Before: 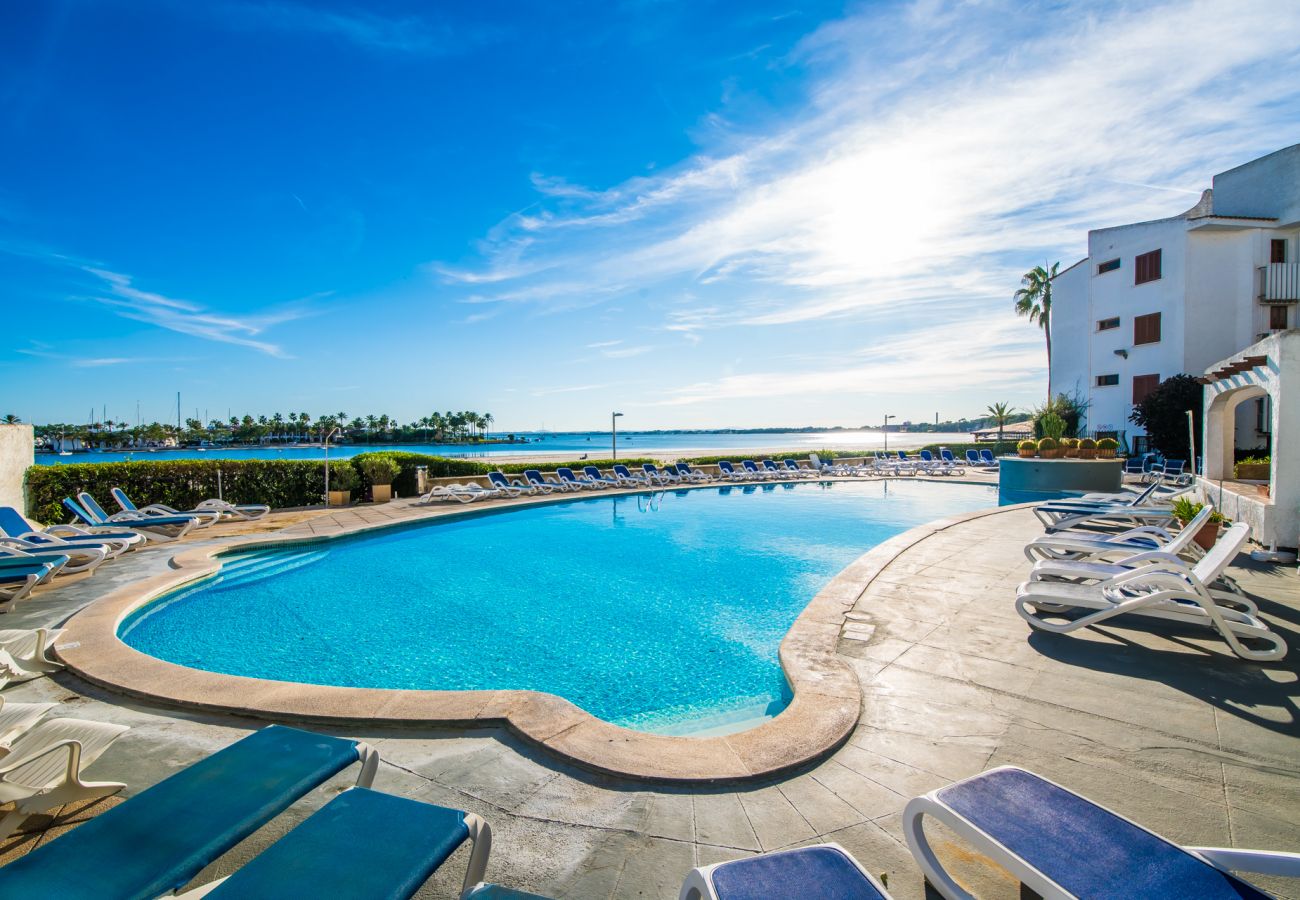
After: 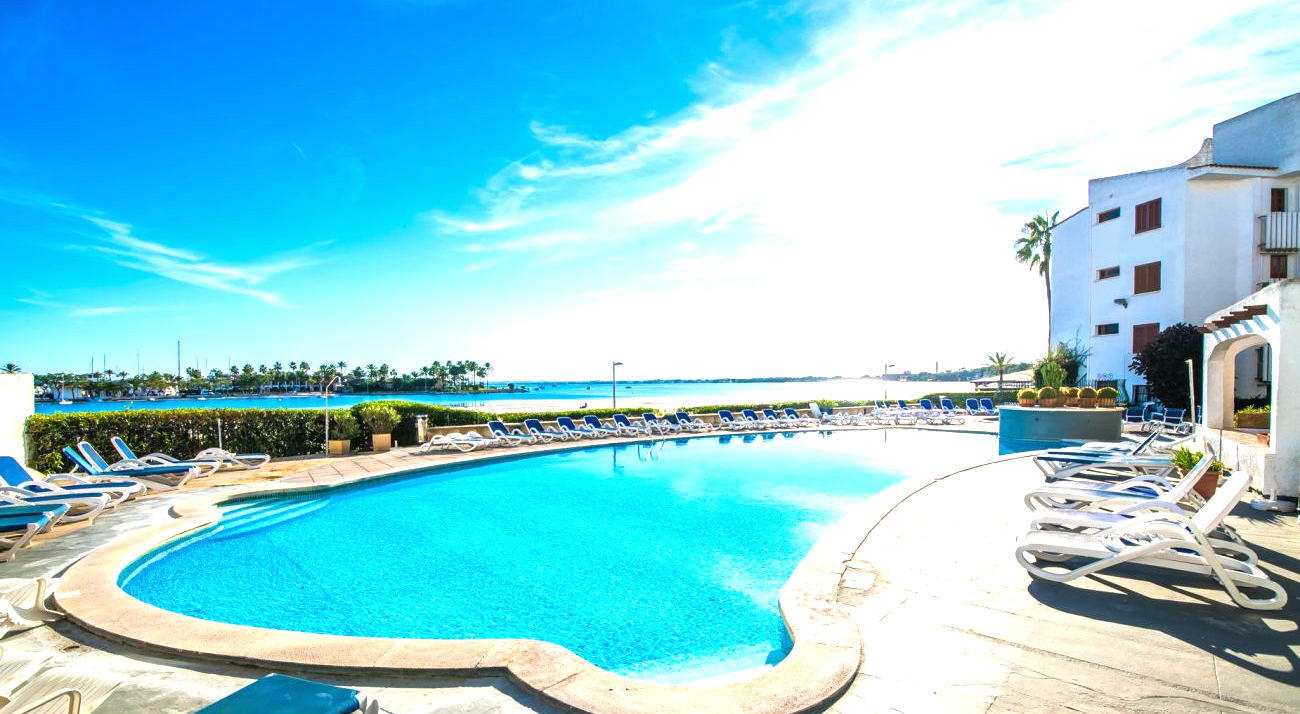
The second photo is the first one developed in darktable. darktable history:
exposure: black level correction 0, exposure 1.015 EV, compensate exposure bias true, compensate highlight preservation false
crop and rotate: top 5.667%, bottom 14.937%
